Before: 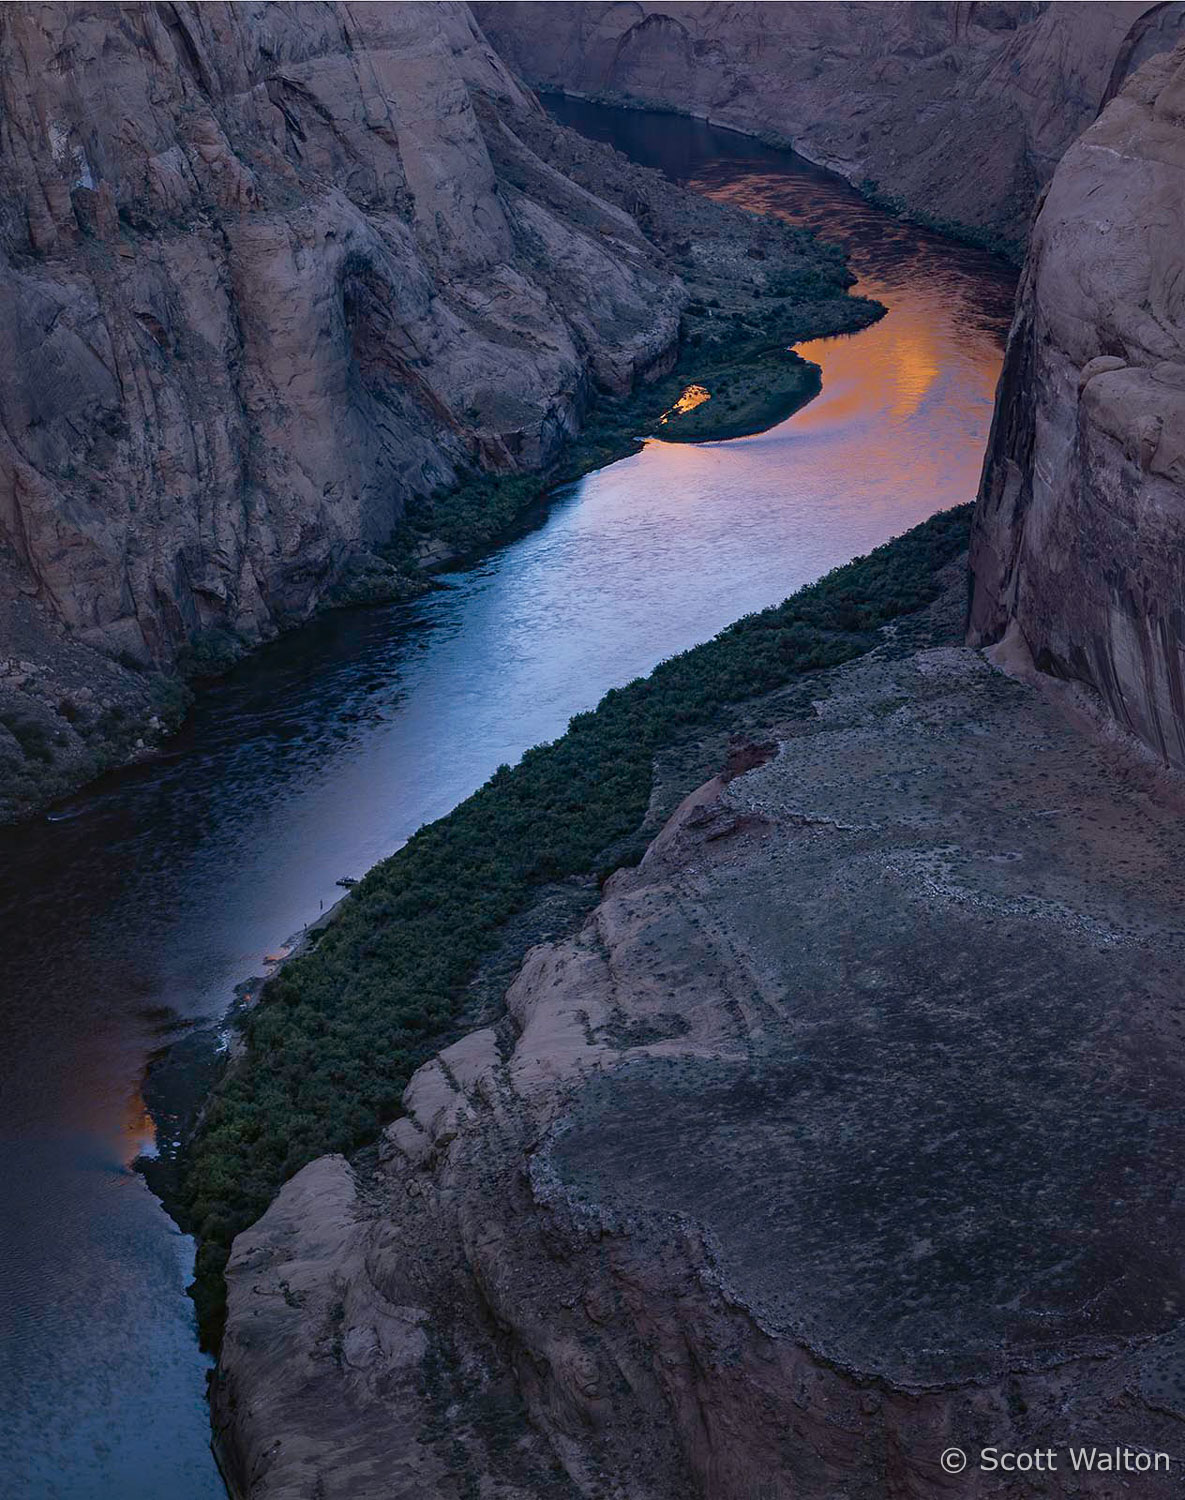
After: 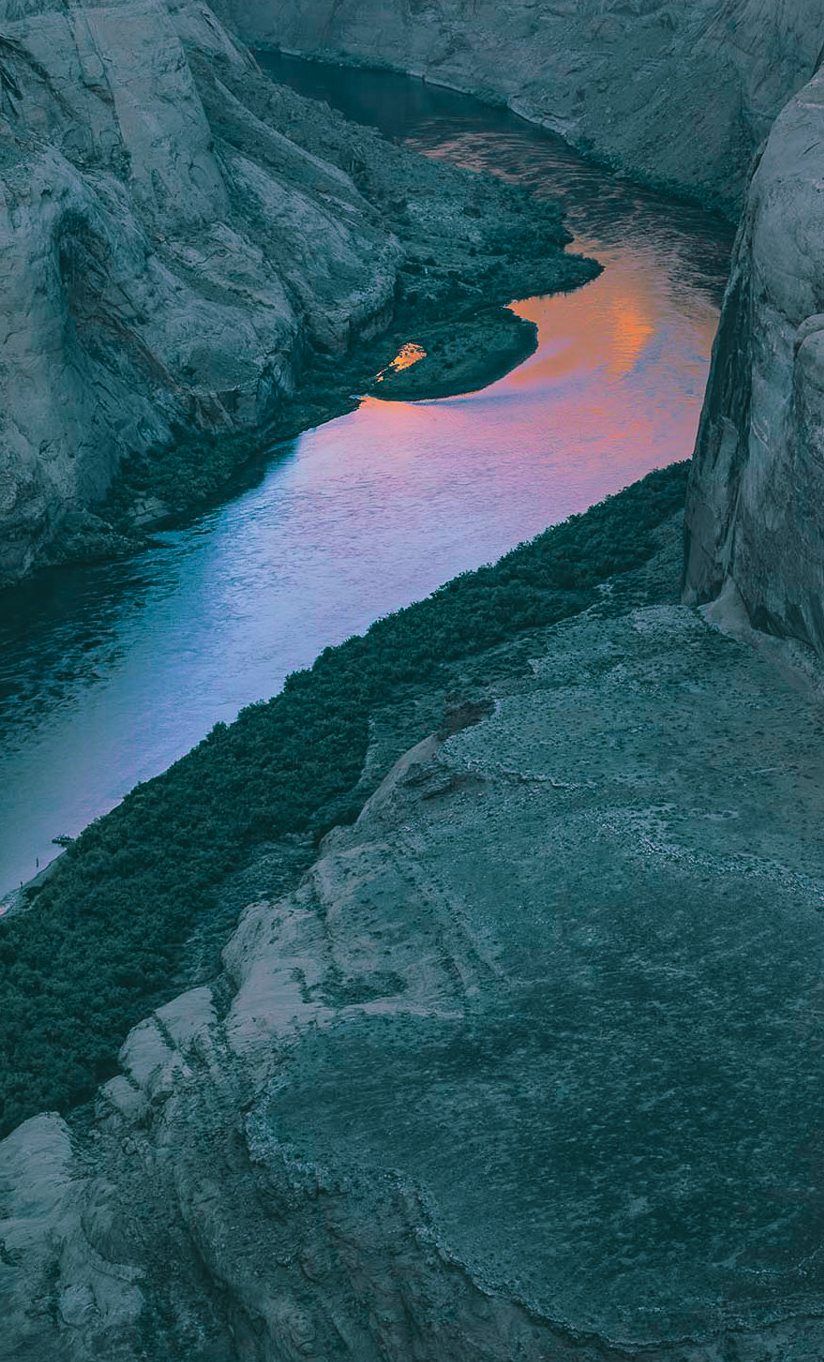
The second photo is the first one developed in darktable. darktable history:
crop and rotate: left 24.034%, top 2.838%, right 6.406%, bottom 6.299%
tone curve: curves: ch0 [(0, 0) (0.058, 0.027) (0.214, 0.183) (0.304, 0.288) (0.51, 0.549) (0.658, 0.7) (0.741, 0.775) (0.844, 0.866) (0.986, 0.957)]; ch1 [(0, 0) (0.172, 0.123) (0.312, 0.296) (0.437, 0.429) (0.471, 0.469) (0.502, 0.5) (0.513, 0.515) (0.572, 0.603) (0.617, 0.653) (0.68, 0.724) (0.889, 0.924) (1, 1)]; ch2 [(0, 0) (0.411, 0.424) (0.489, 0.49) (0.502, 0.5) (0.517, 0.519) (0.549, 0.578) (0.604, 0.628) (0.693, 0.686) (1, 1)], color space Lab, independent channels, preserve colors none
split-toning: shadows › hue 186.43°, highlights › hue 49.29°, compress 30.29%
color zones: curves: ch0 [(0.25, 0.5) (0.428, 0.473) (0.75, 0.5)]; ch1 [(0.243, 0.479) (0.398, 0.452) (0.75, 0.5)]
local contrast: highlights 100%, shadows 100%, detail 120%, midtone range 0.2
color balance rgb: linear chroma grading › shadows -8%, linear chroma grading › global chroma 10%, perceptual saturation grading › global saturation 2%, perceptual saturation grading › highlights -2%, perceptual saturation grading › mid-tones 4%, perceptual saturation grading › shadows 8%, perceptual brilliance grading › global brilliance 2%, perceptual brilliance grading › highlights -4%, global vibrance 16%, saturation formula JzAzBz (2021)
contrast brightness saturation: contrast -0.28
